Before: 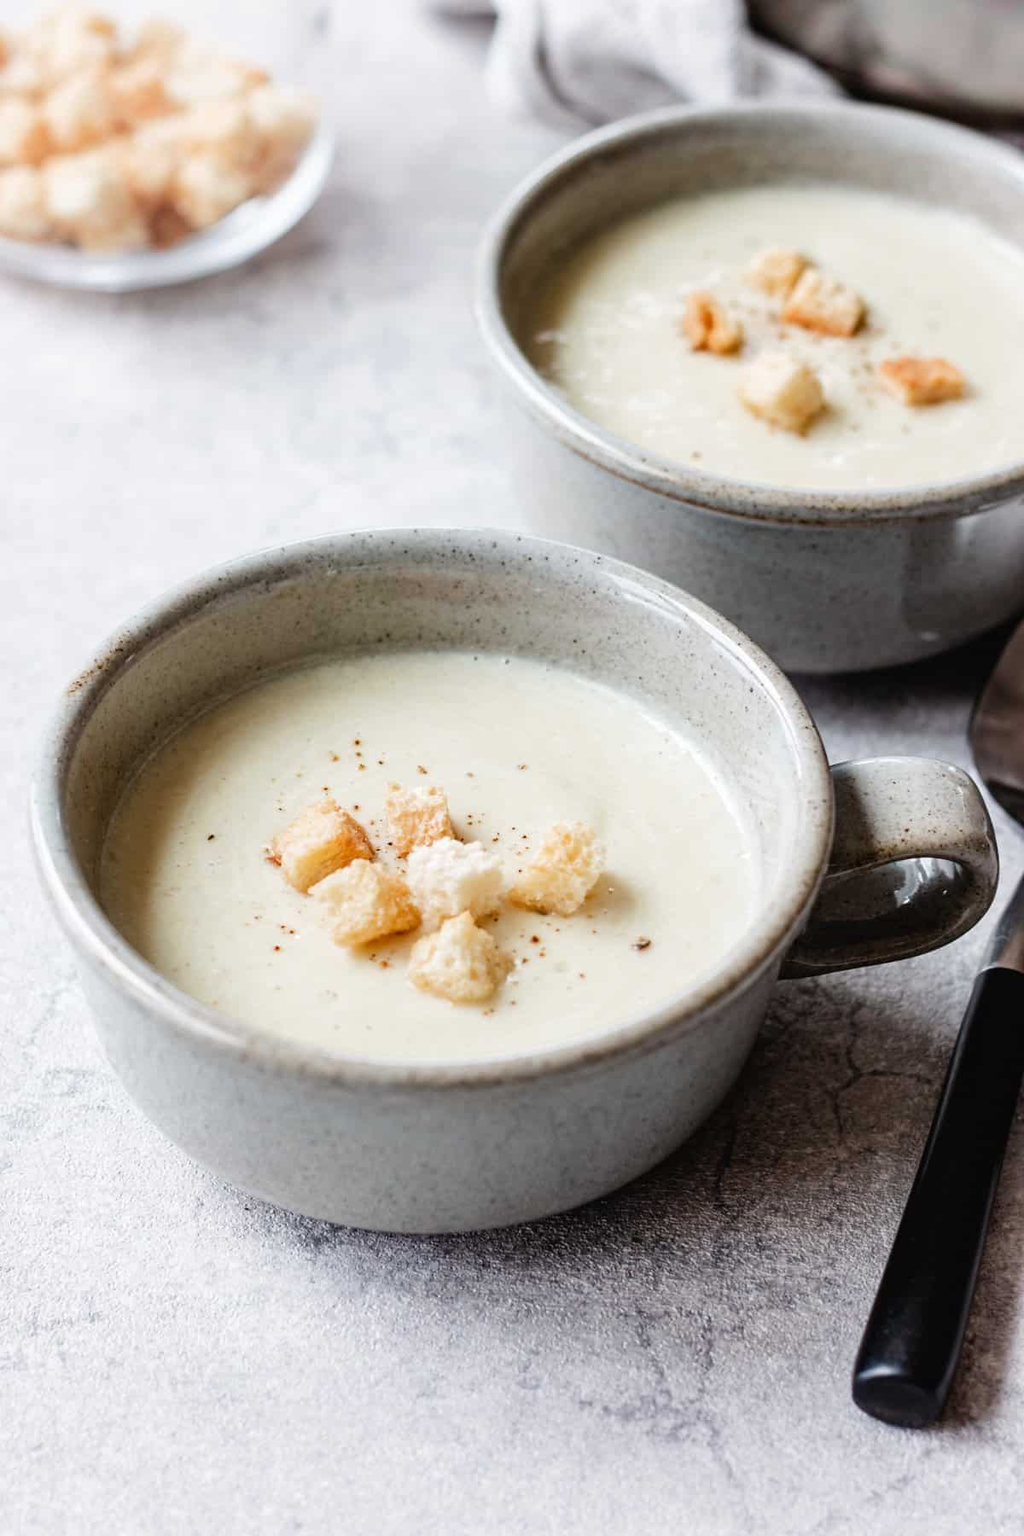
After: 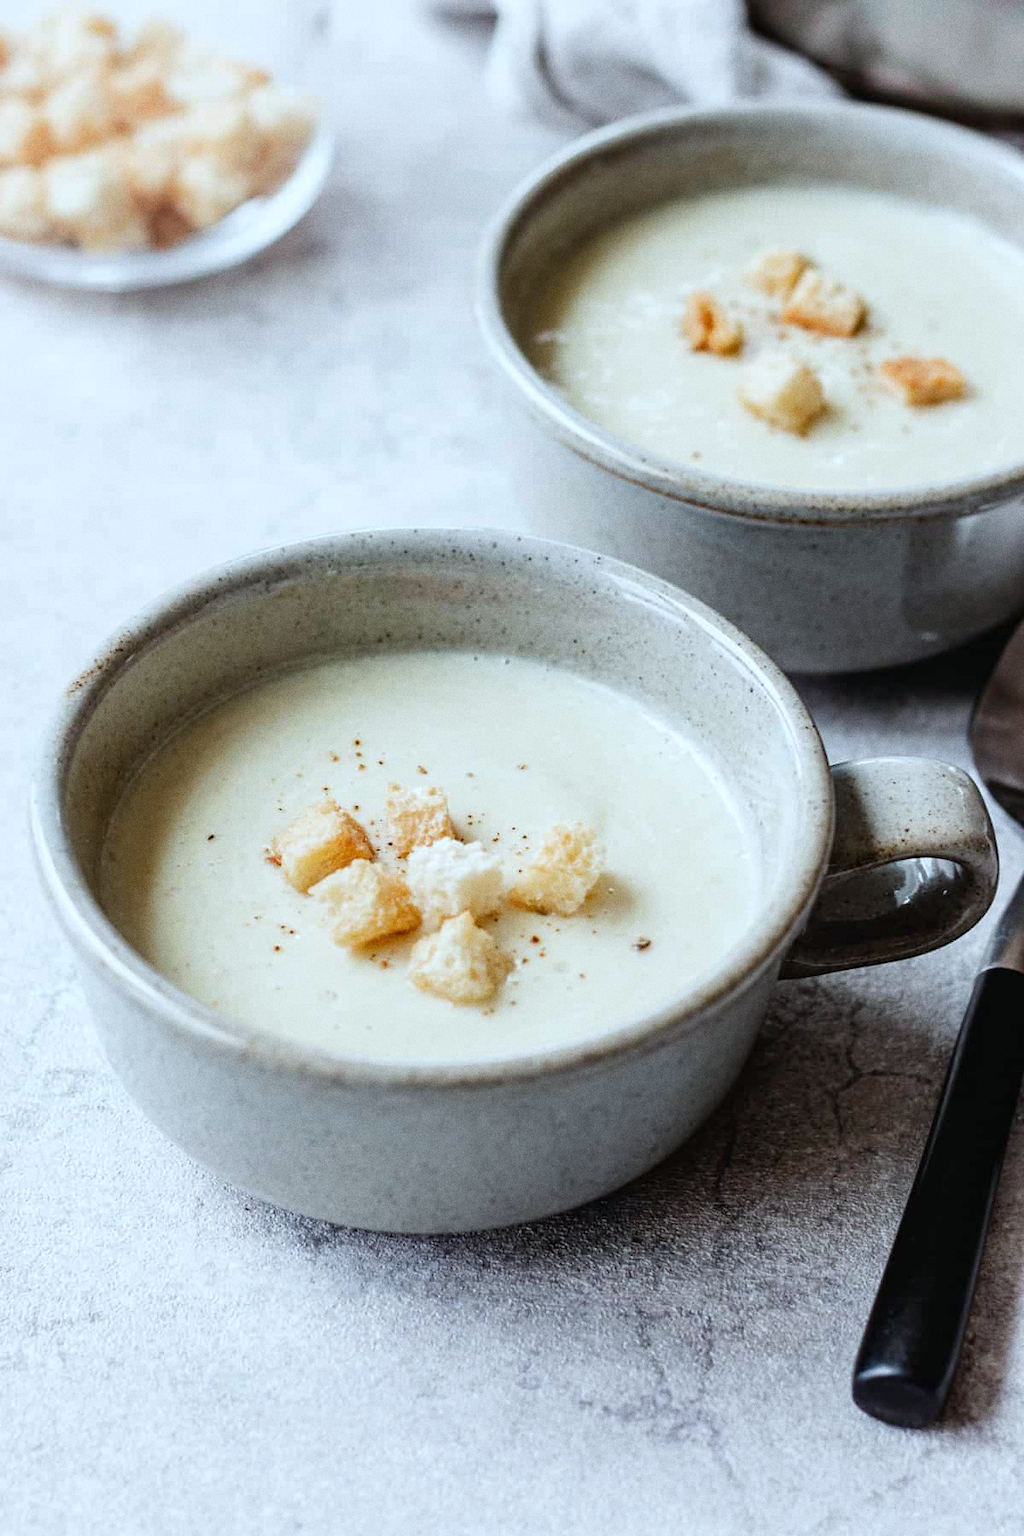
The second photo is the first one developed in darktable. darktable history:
white balance: red 0.925, blue 1.046
grain: strength 26%
